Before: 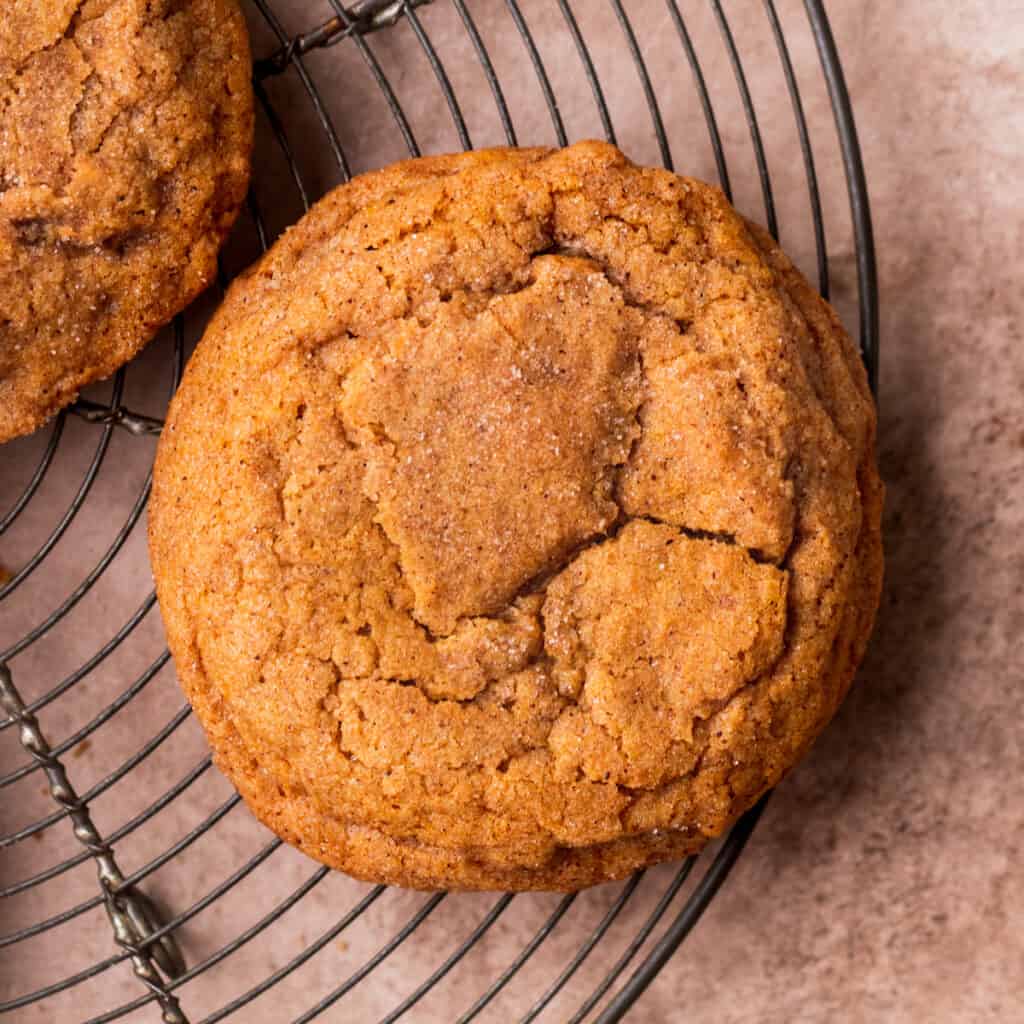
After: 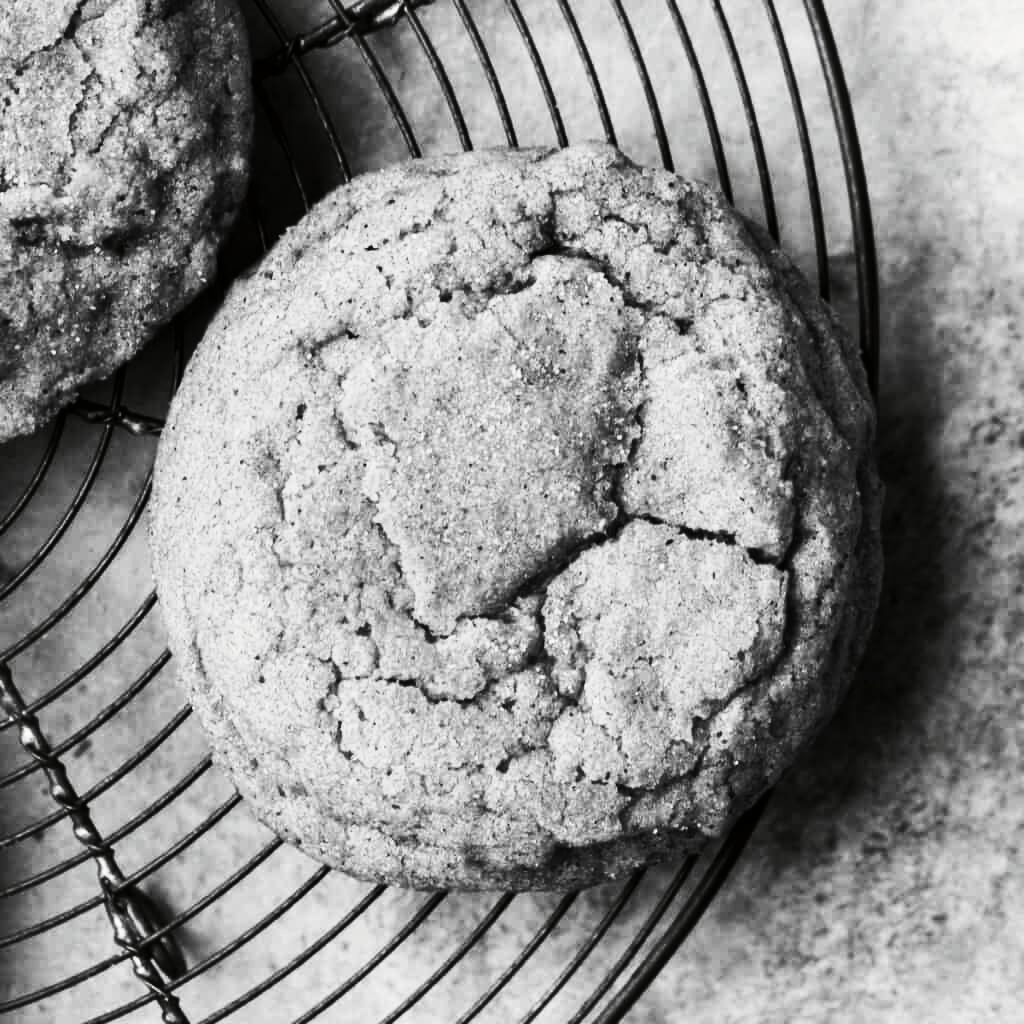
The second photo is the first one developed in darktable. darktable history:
tone curve: curves: ch0 [(0, 0) (0.003, 0.003) (0.011, 0.005) (0.025, 0.005) (0.044, 0.008) (0.069, 0.015) (0.1, 0.023) (0.136, 0.032) (0.177, 0.046) (0.224, 0.072) (0.277, 0.124) (0.335, 0.174) (0.399, 0.253) (0.468, 0.365) (0.543, 0.519) (0.623, 0.675) (0.709, 0.805) (0.801, 0.908) (0.898, 0.97) (1, 1)], preserve colors none
color look up table: target L [88.12, 88.12, 70.97, 73.44, 68.49, 68.12, 52.6, 59.92, 48.44, 45.08, 28.85, 22.62, 13.71, 200.55, 83.12, 80.97, 82.05, 82.05, 76.61, 78.79, 69.24, 73.68, 58.48, 46.43, 56.12, 21.24, 91.64, 84.56, 87.41, 80.24, 86.7, 75.88, 62.97, 67, 55.54, 56.78, 39.07, 43.59, 13.23, 6.319, 2.742, 100, 78.79, 84.2, 76.37, 62.46, 56.62, 49.83, 25.32], target a [-0.002, -0.002, 0.001 ×8, 0 ×4, -0.003, -0.003, 0, 0, 0.001, 0, 0.001 ×6, -0.1, -0.001, -0.003, -0.001, -0.003, 0, 0.001 ×6, -0.132, 0, -0.23, -1.004, 0, 0, 0.001 ×4, 0], target b [0.025, 0.025, -0.005, -0.005, -0.008, -0.008, -0.008, -0.005, -0.008, -0.007, -0.004, 0, -0.003, 0, 0.026, 0.026, 0.002, 0.002, -0.005, 0.003, -0.004, -0.005, -0.009, -0.006, -0.008, -0.004, 1.238, 0.003, 0.026, 0.003, 0.026, 0.002, -0.005, -0.005, -0.008, -0.009, -0.006, -0.008, 1.683, -0.001, 2.836, 13.22, 0.003, 0.002, -0.005, -0.005, -0.01, -0.008, -0.004], num patches 49
